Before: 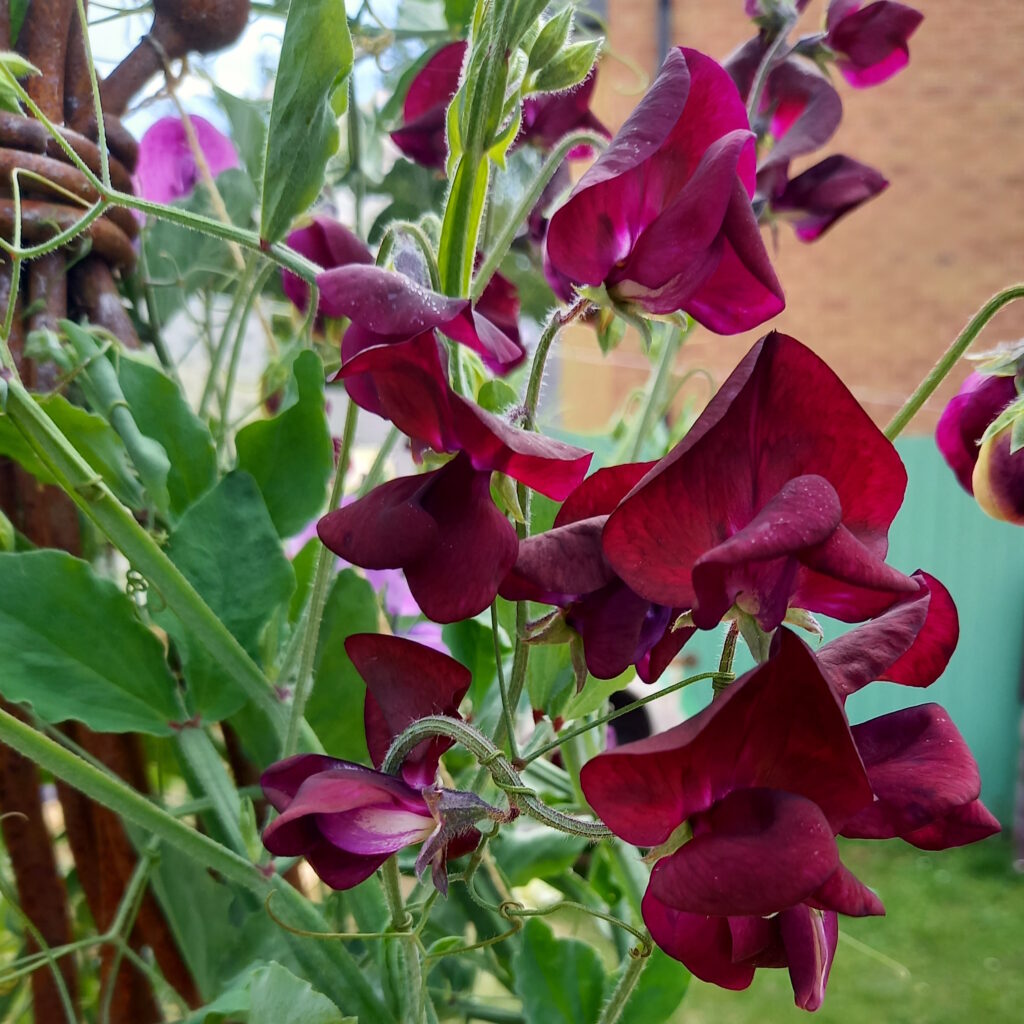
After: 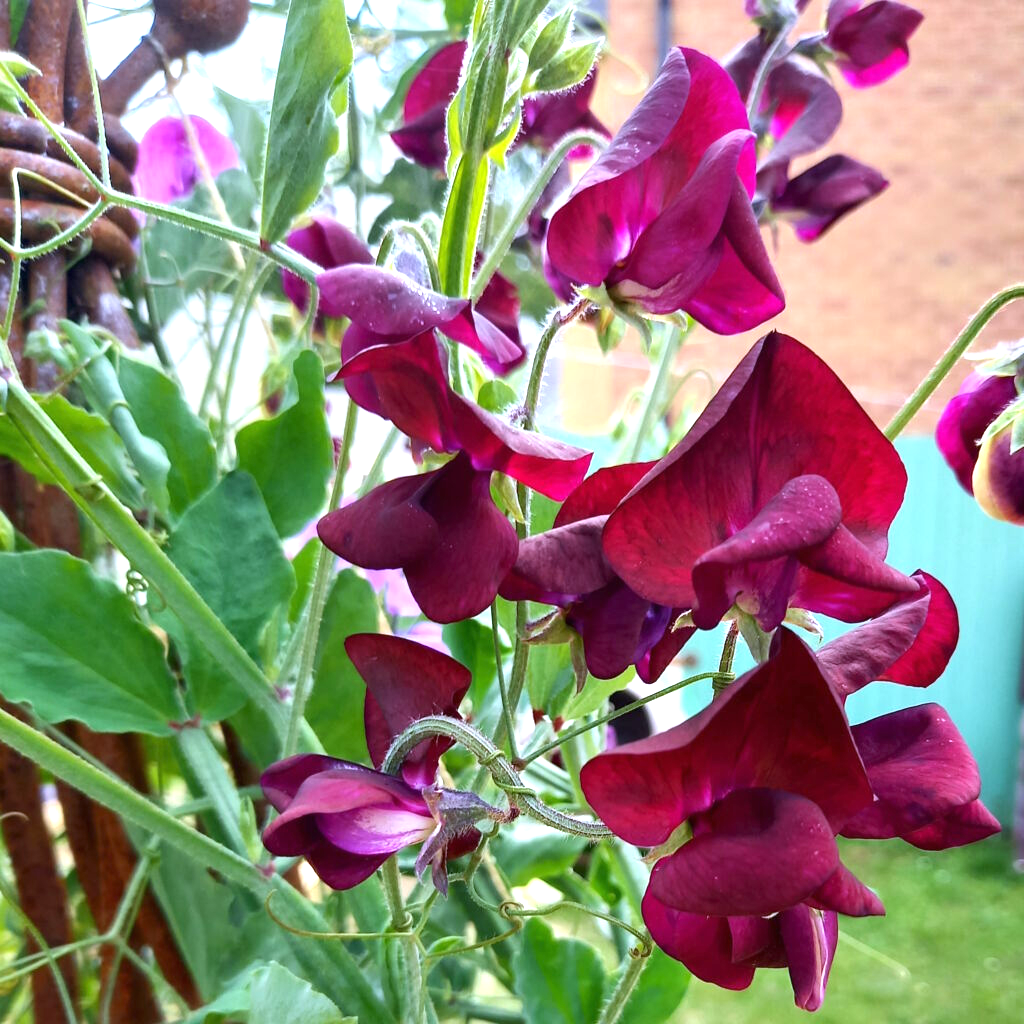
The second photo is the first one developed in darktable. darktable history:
exposure: black level correction 0, exposure 1 EV, compensate highlight preservation false
white balance: red 0.967, blue 1.119, emerald 0.756
